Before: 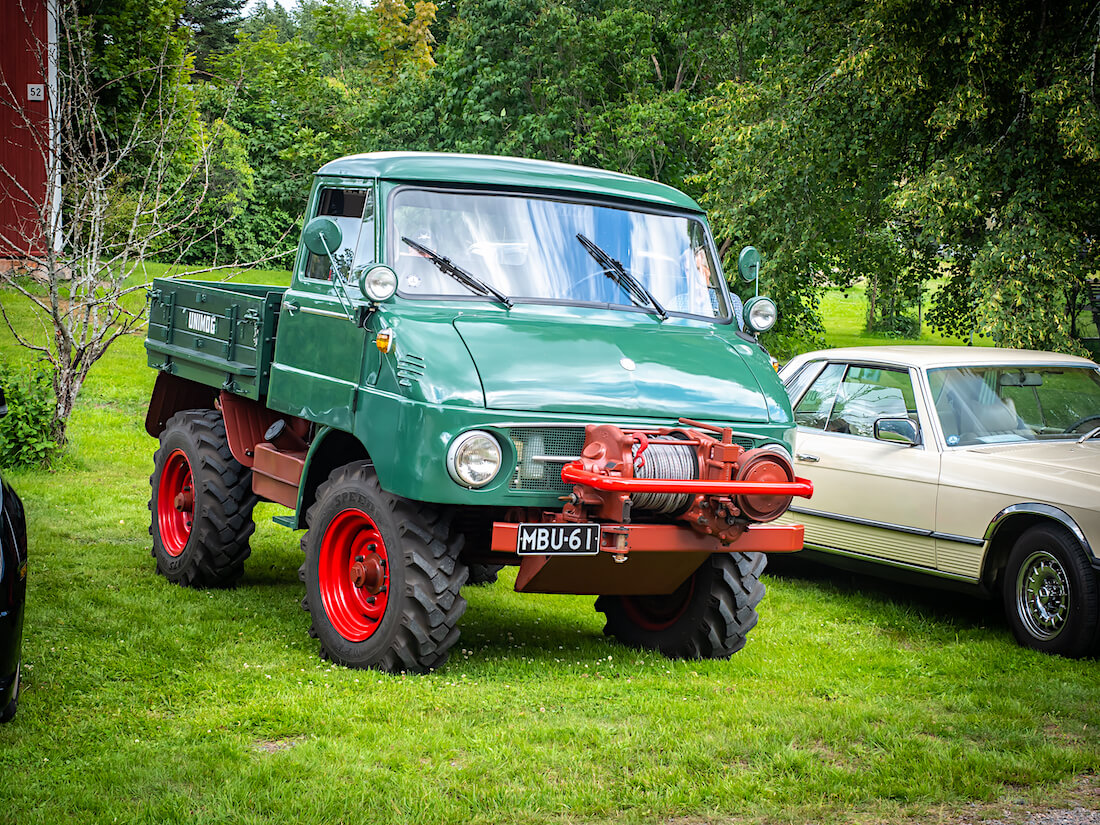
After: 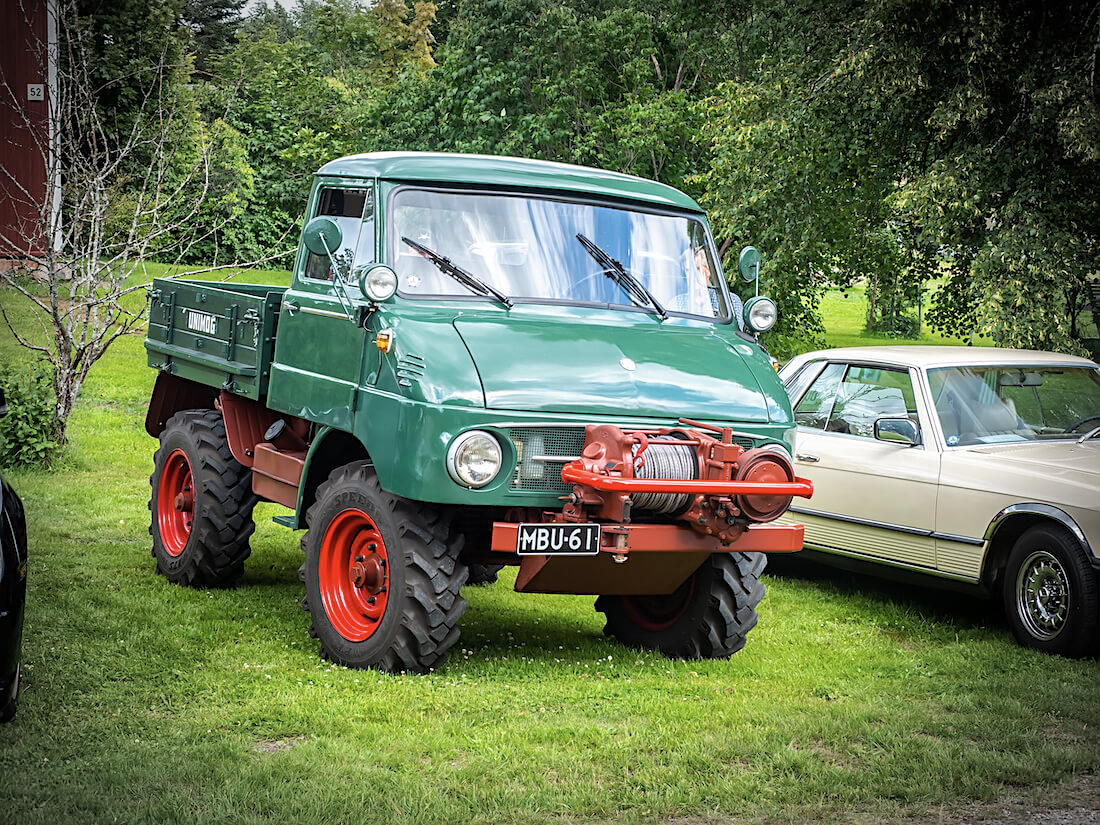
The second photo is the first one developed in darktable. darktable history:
sharpen: amount 0.2
vignetting: automatic ratio true
color correction: saturation 0.85
